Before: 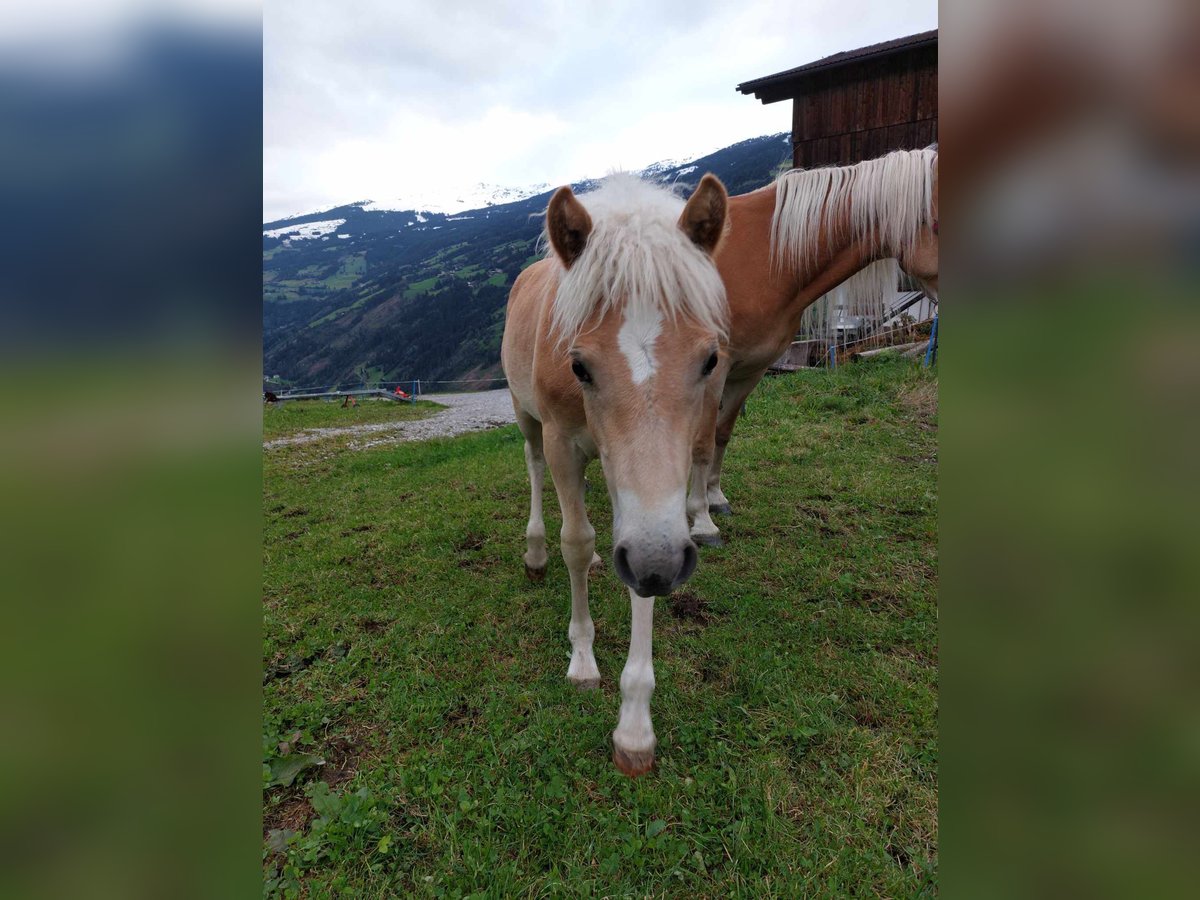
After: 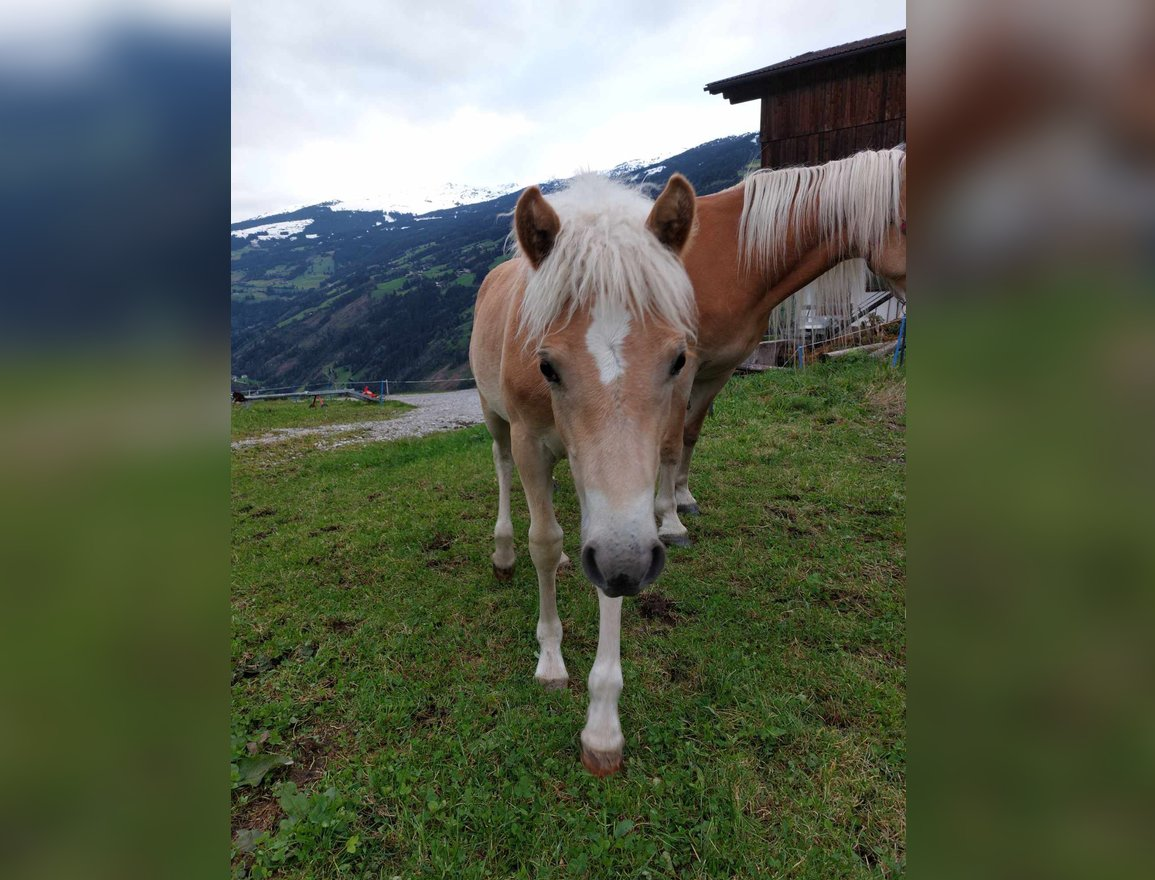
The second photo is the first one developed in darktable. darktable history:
crop and rotate: left 2.673%, right 1.056%, bottom 2.12%
tone equalizer: on, module defaults
